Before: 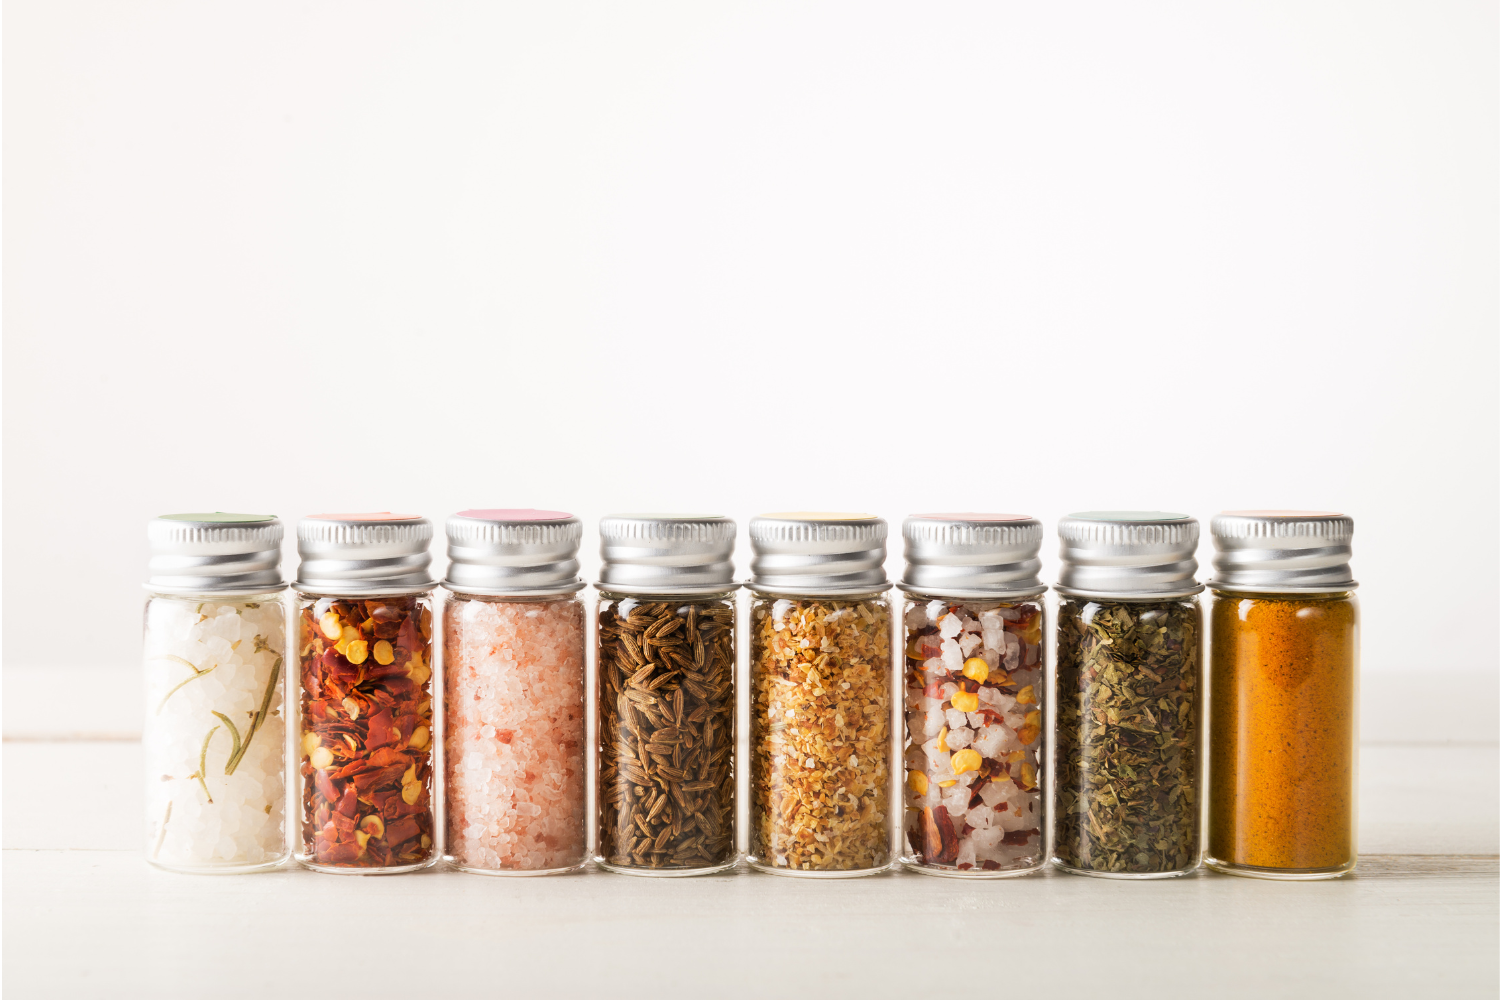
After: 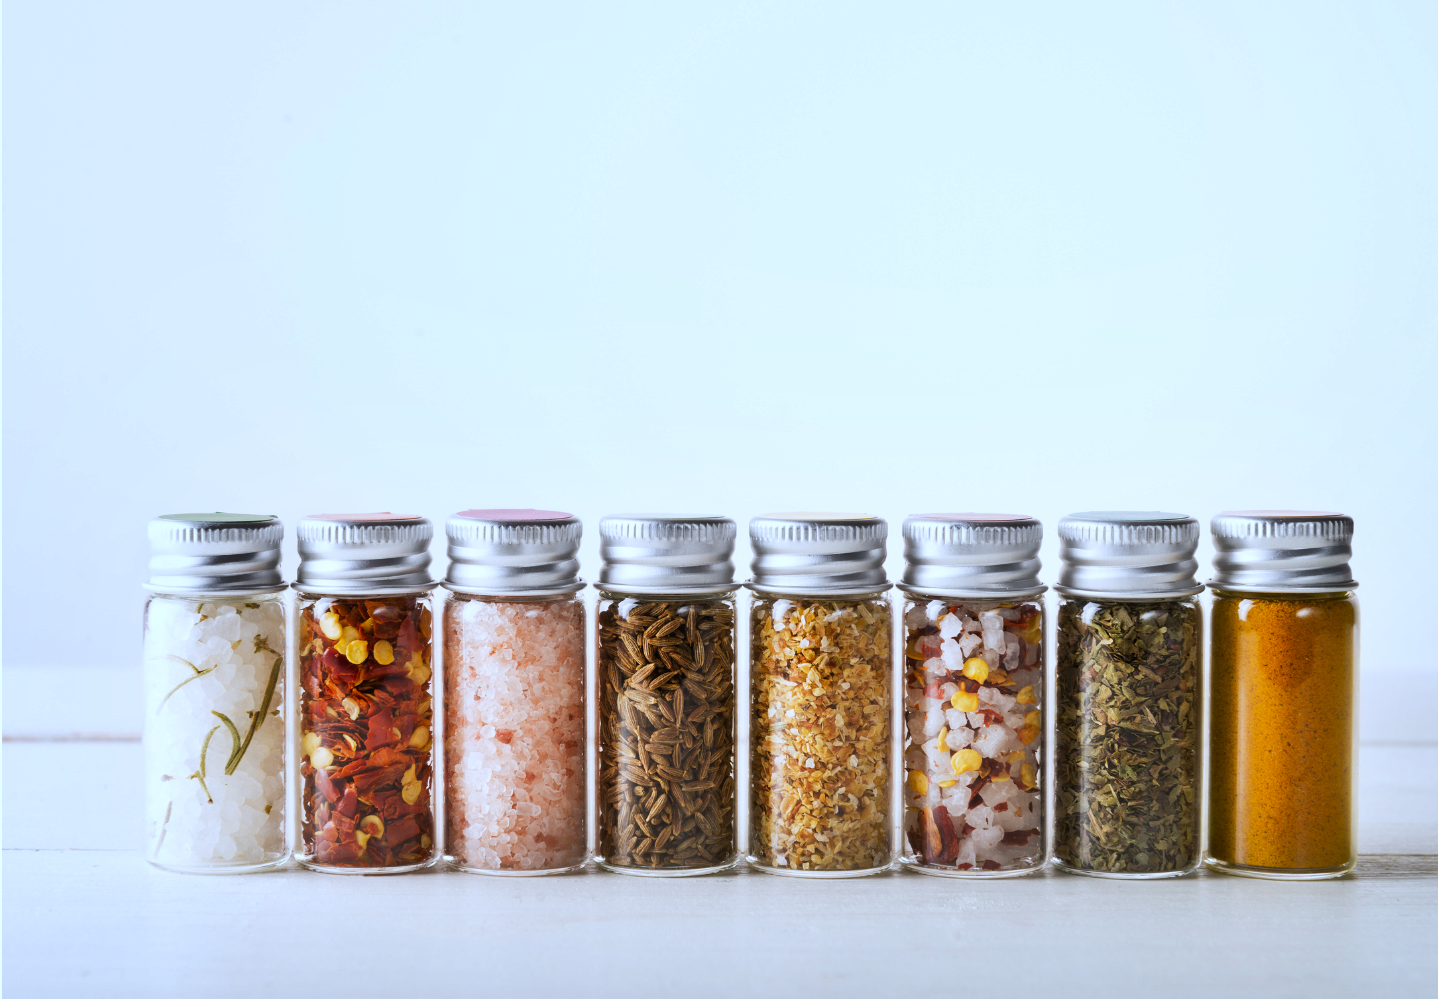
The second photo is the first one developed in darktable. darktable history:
shadows and highlights: soften with gaussian
white balance: red 0.926, green 1.003, blue 1.133
crop: right 4.126%, bottom 0.031%
